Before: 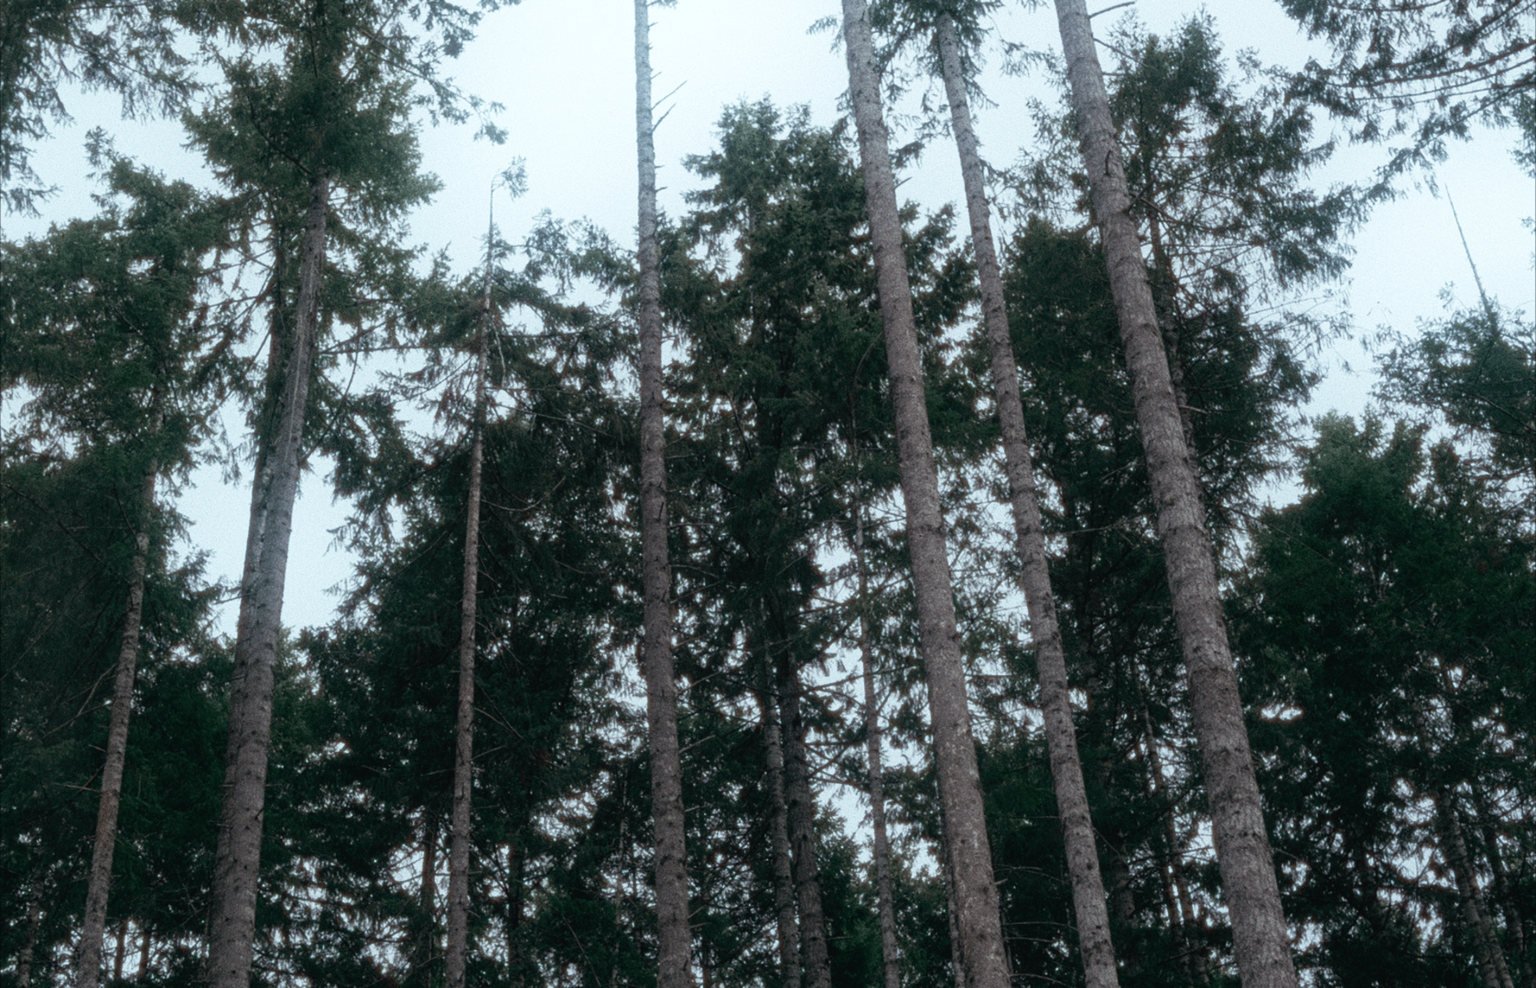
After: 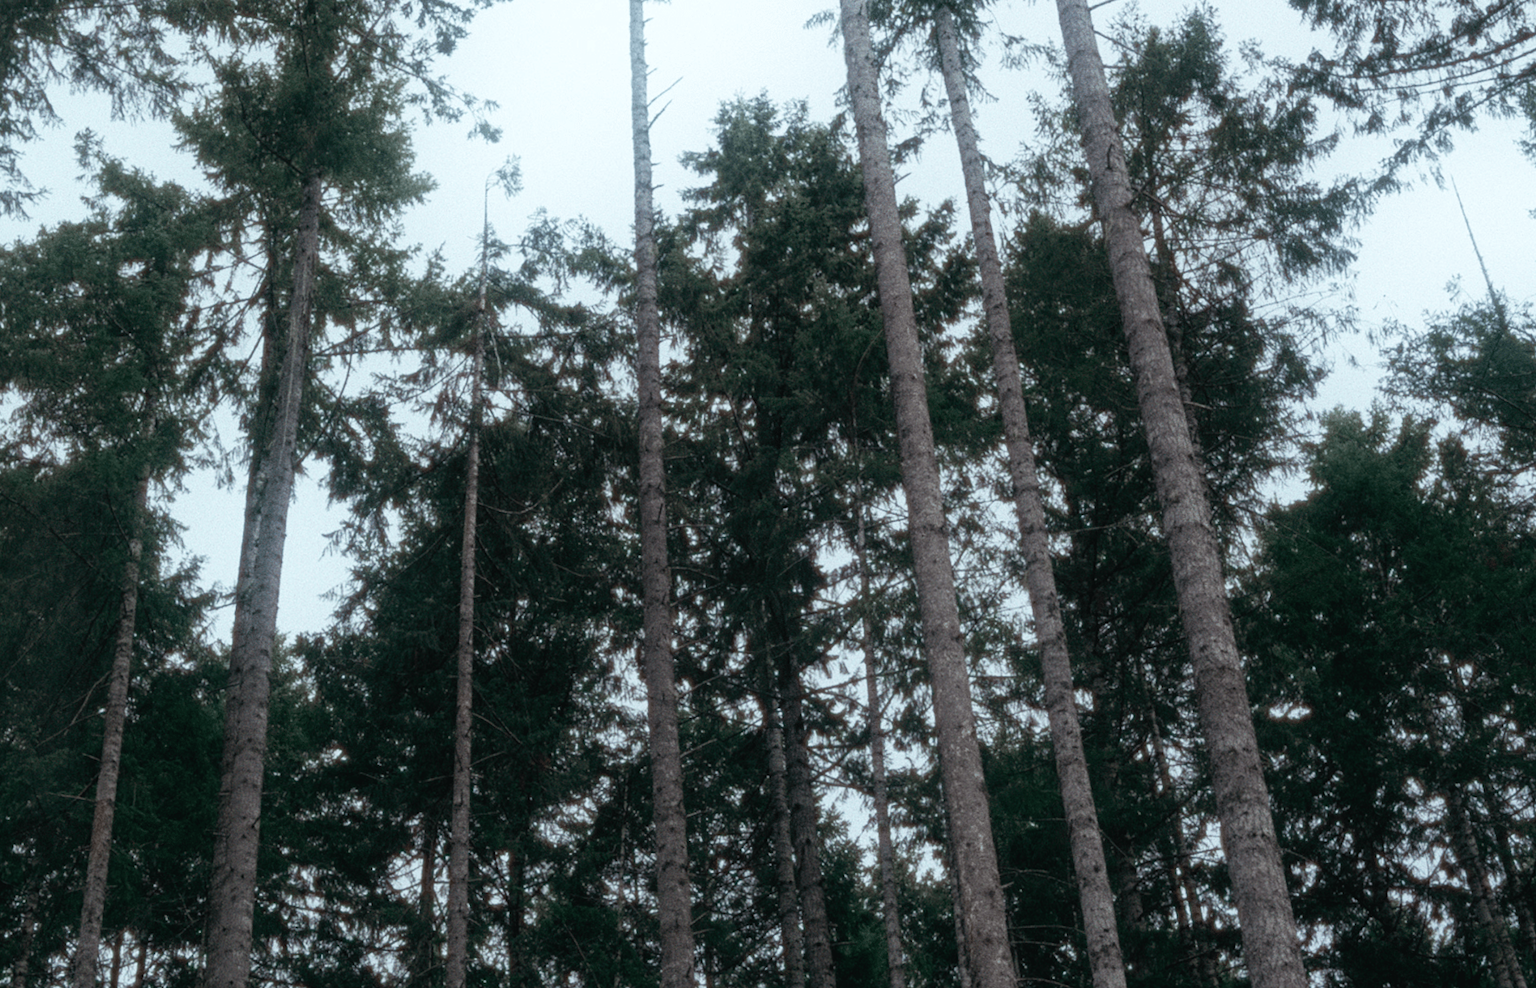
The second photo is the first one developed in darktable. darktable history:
contrast brightness saturation: saturation -0.05
rotate and perspective: rotation -0.45°, automatic cropping original format, crop left 0.008, crop right 0.992, crop top 0.012, crop bottom 0.988
